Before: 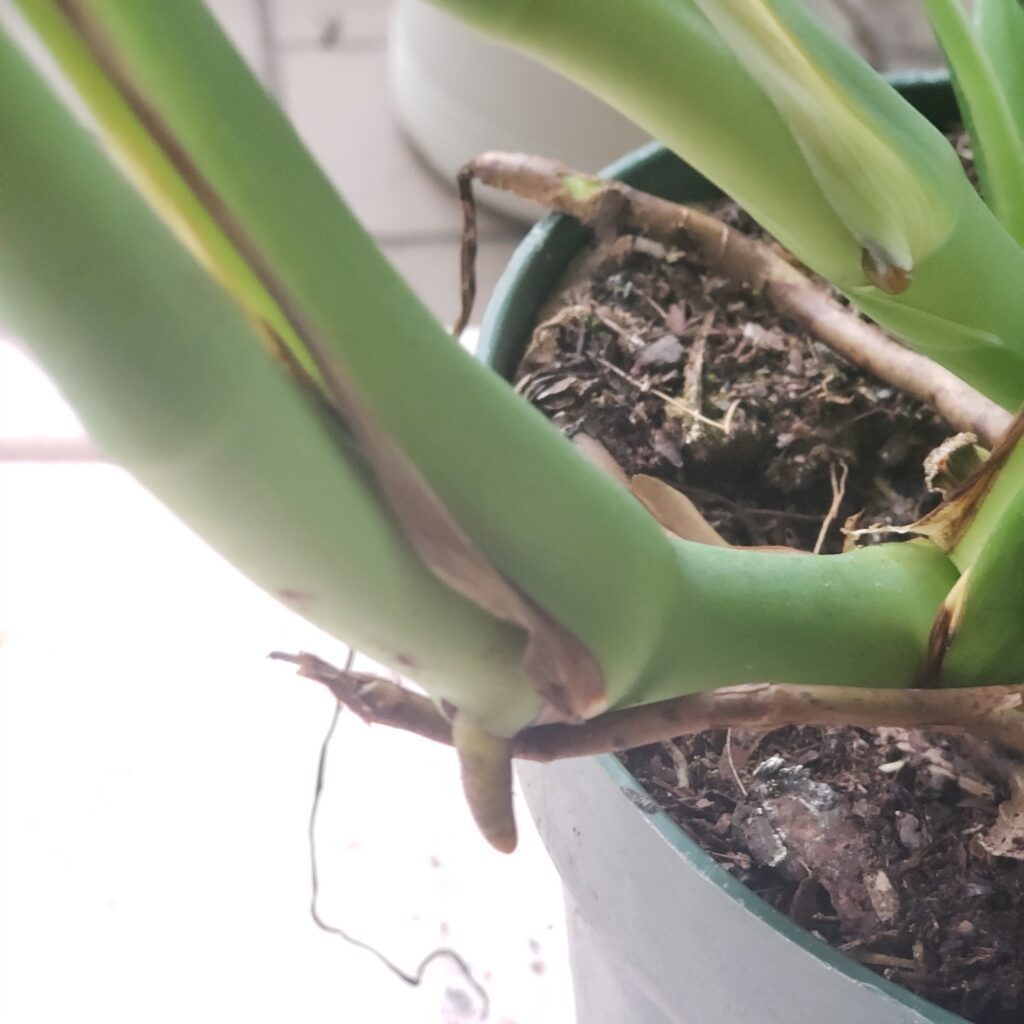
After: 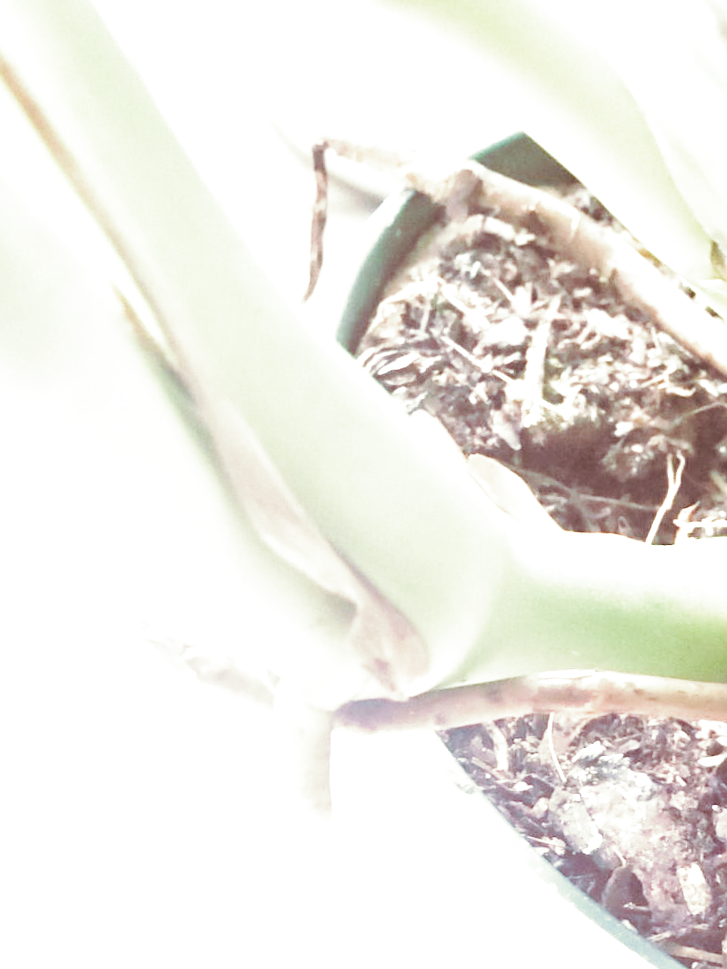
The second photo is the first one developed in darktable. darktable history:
crop and rotate: angle -3.27°, left 14.277%, top 0.028%, right 10.766%, bottom 0.028%
filmic rgb: middle gray luminance 12.74%, black relative exposure -10.13 EV, white relative exposure 3.47 EV, threshold 6 EV, target black luminance 0%, hardness 5.74, latitude 44.69%, contrast 1.221, highlights saturation mix 5%, shadows ↔ highlights balance 26.78%, add noise in highlights 0, preserve chrominance no, color science v3 (2019), use custom middle-gray values true, iterations of high-quality reconstruction 0, contrast in highlights soft, enable highlight reconstruction true
exposure: exposure 2 EV, compensate highlight preservation false
split-toning: on, module defaults
